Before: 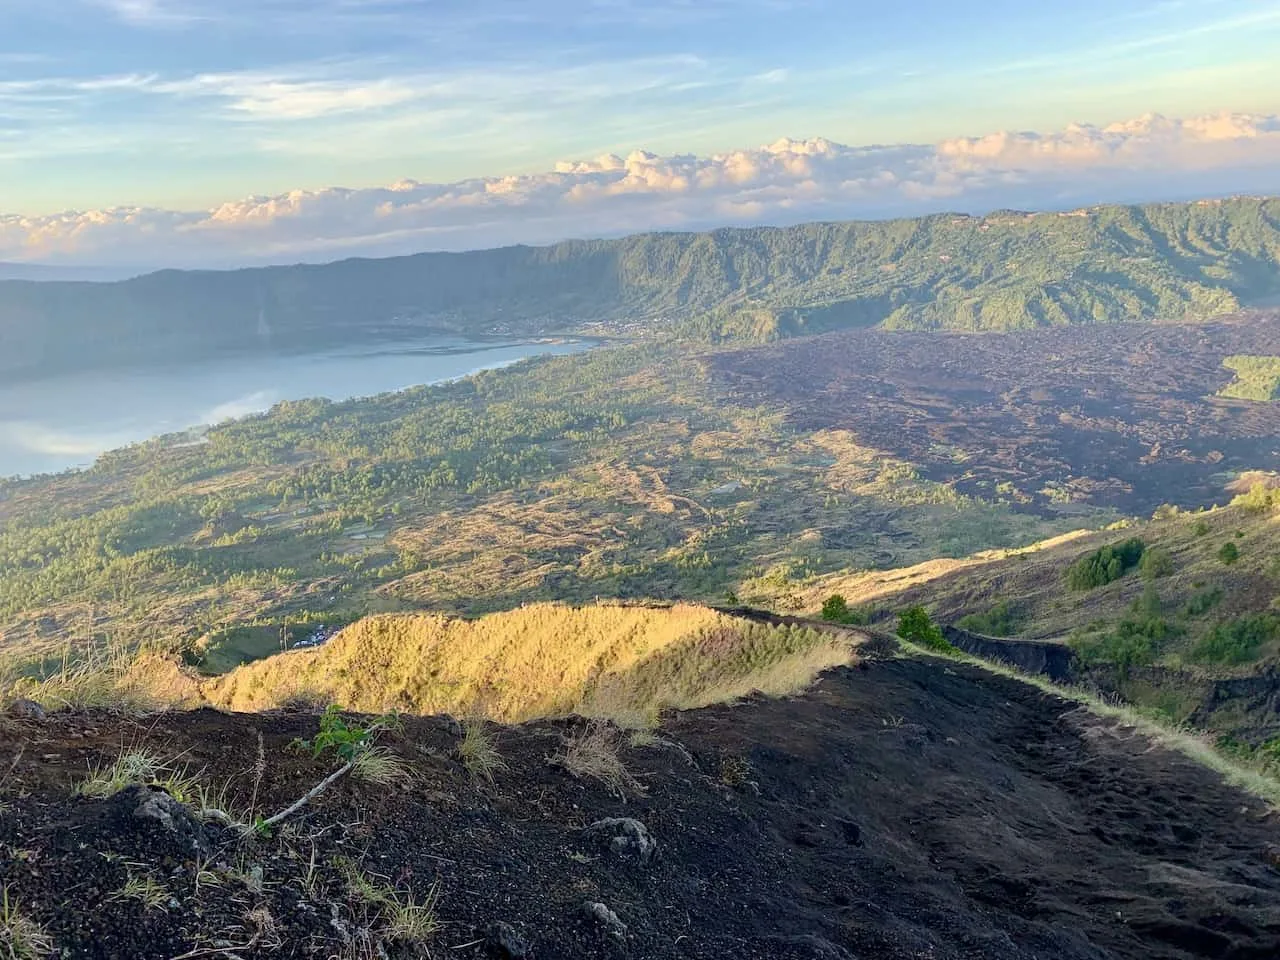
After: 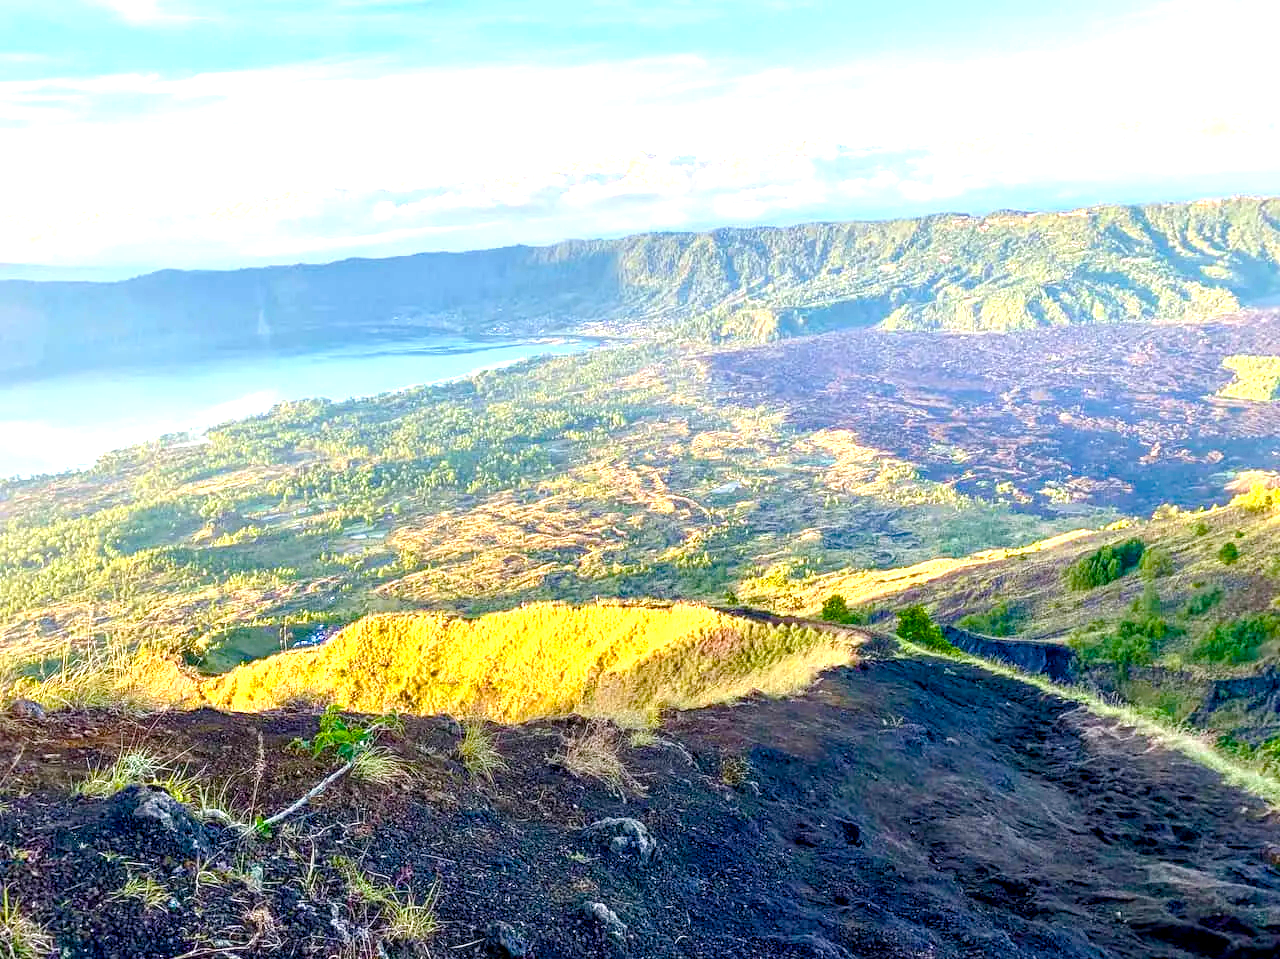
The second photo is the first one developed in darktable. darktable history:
color balance rgb: highlights gain › chroma 0.161%, highlights gain › hue 330.24°, perceptual saturation grading › global saturation 44.677%, perceptual saturation grading › highlights -49.031%, perceptual saturation grading › shadows 29.505%, global vibrance 59.72%
crop: bottom 0.076%
exposure: exposure 1.142 EV, compensate highlight preservation false
local contrast: detail 130%
